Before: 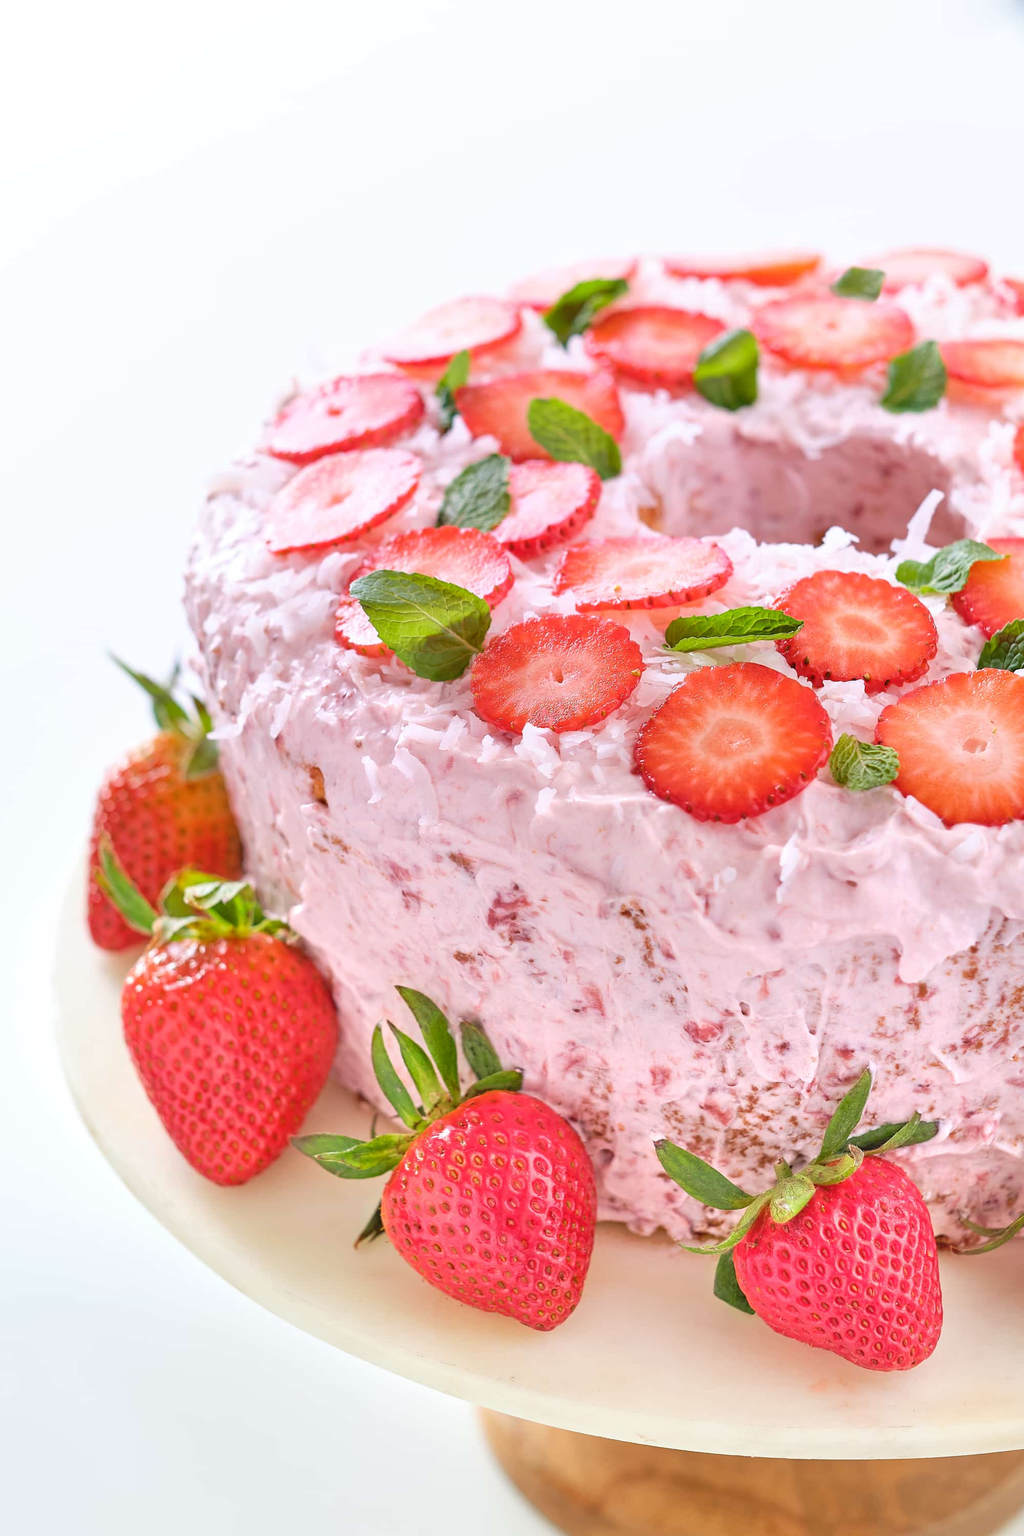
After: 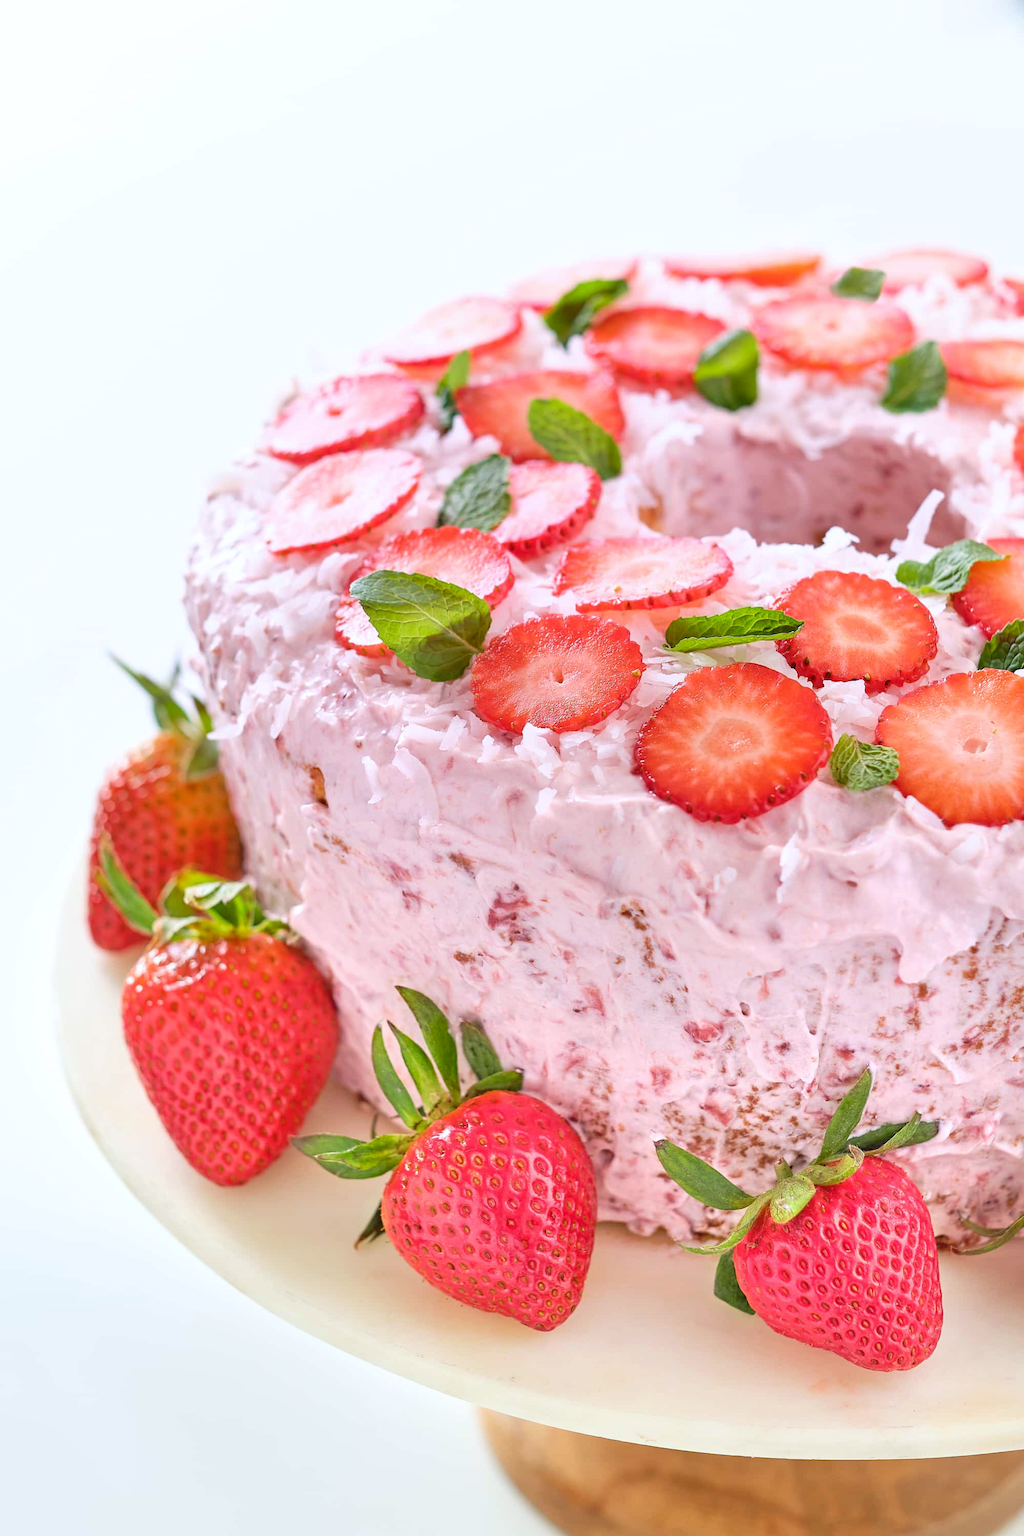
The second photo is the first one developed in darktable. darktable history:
white balance: red 0.986, blue 1.01
contrast brightness saturation: contrast 0.08, saturation 0.02
